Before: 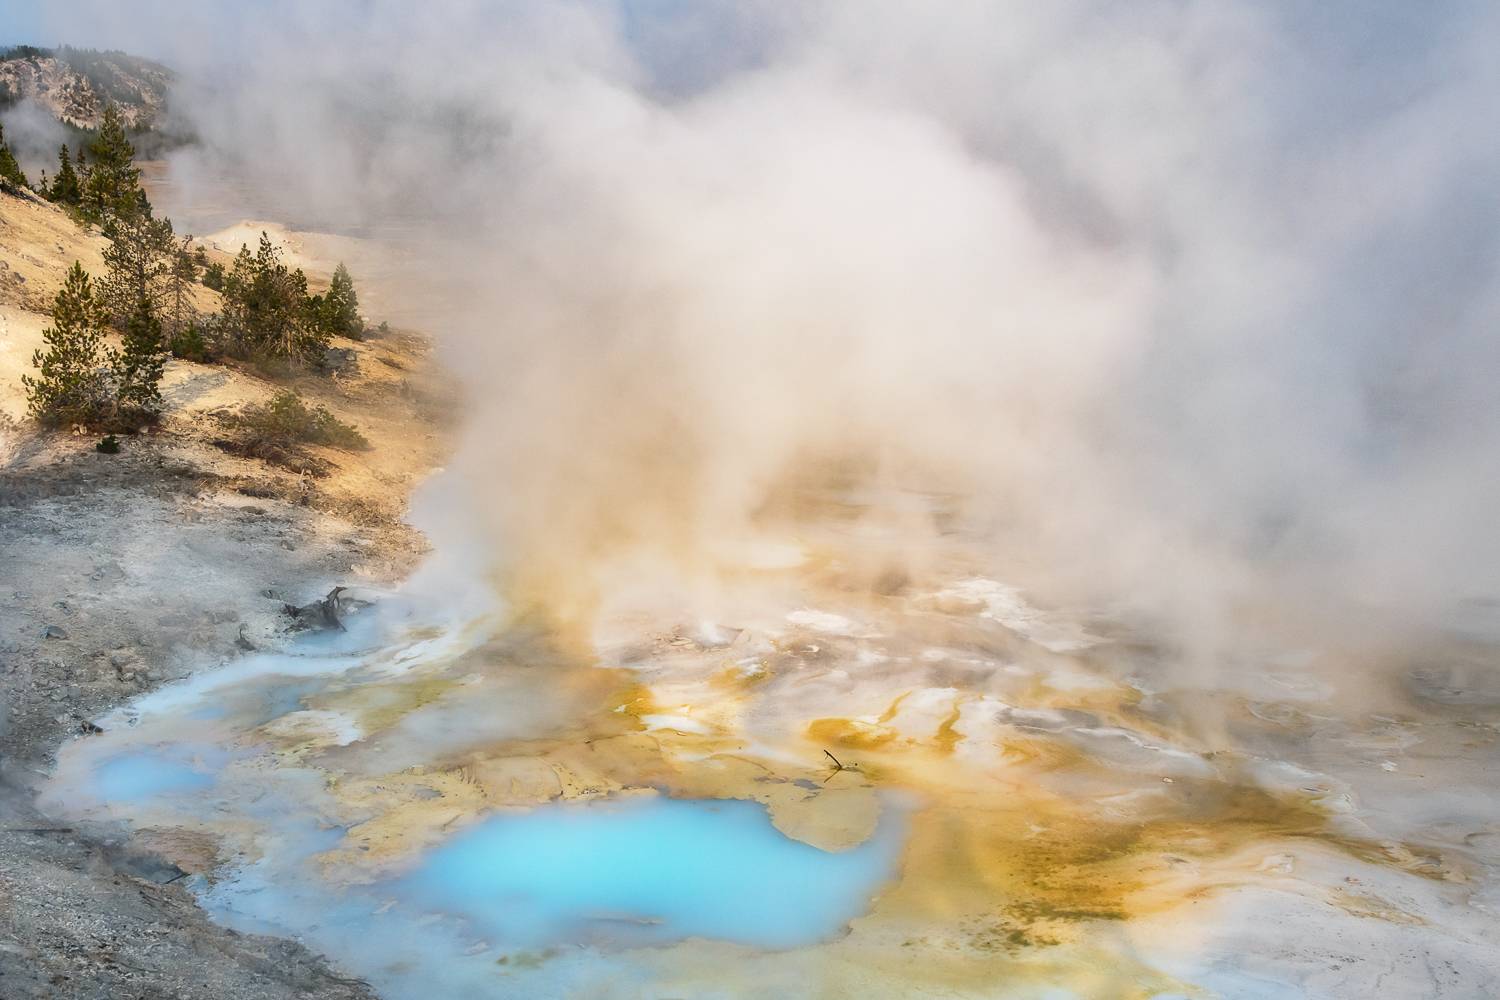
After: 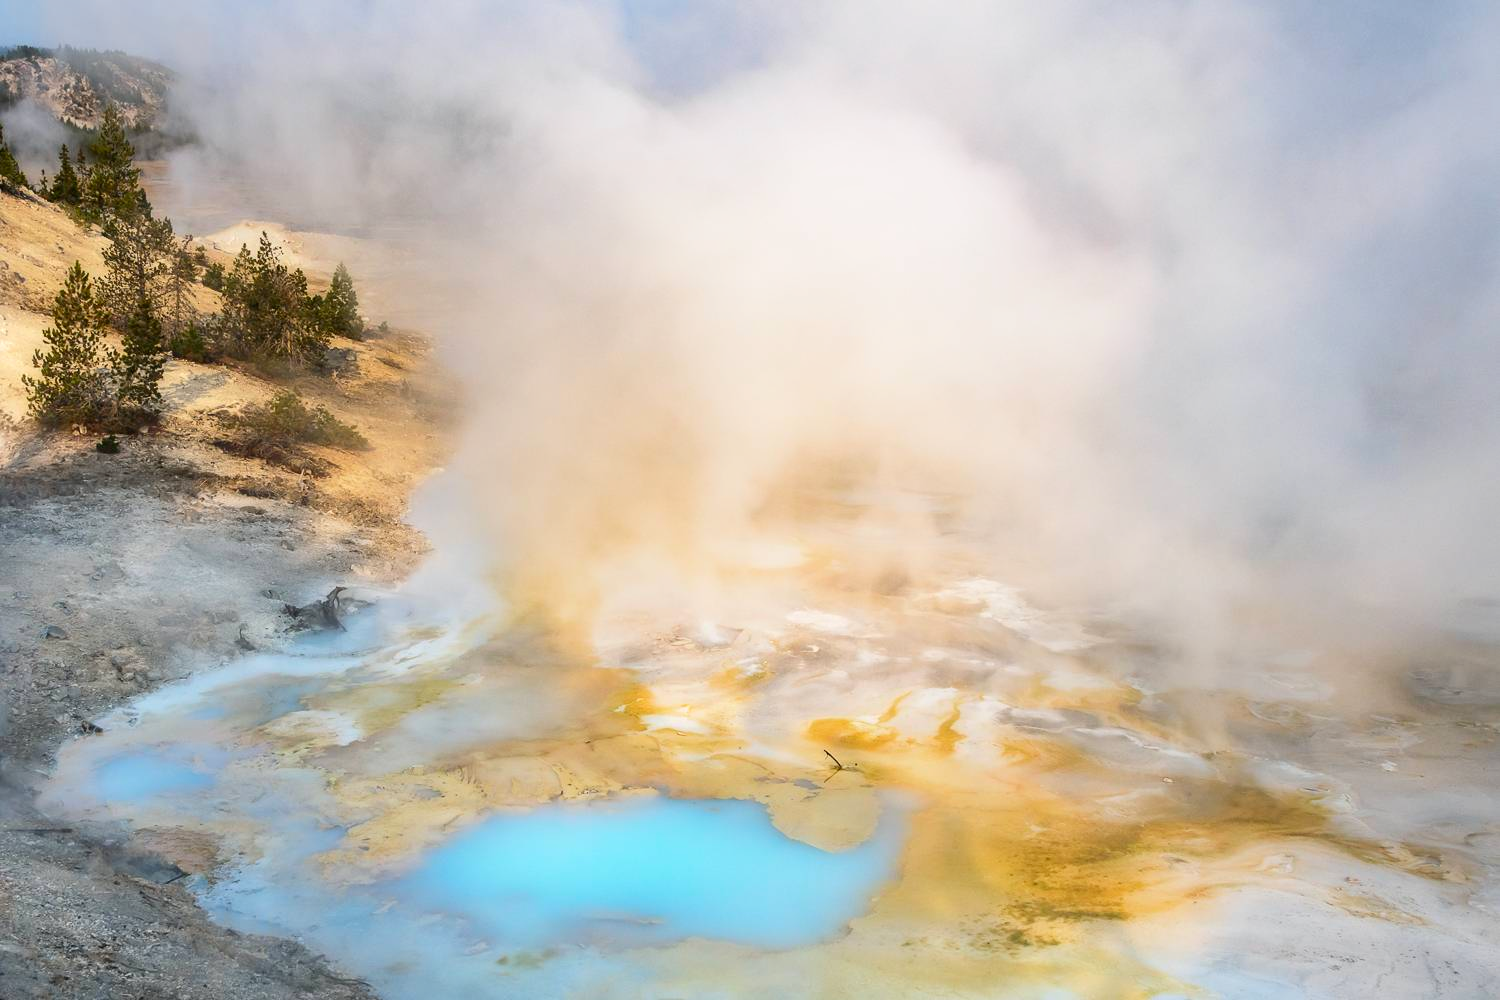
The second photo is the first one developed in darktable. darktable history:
shadows and highlights: shadows -22.76, highlights 44.51, soften with gaussian
contrast brightness saturation: saturation 0.125
